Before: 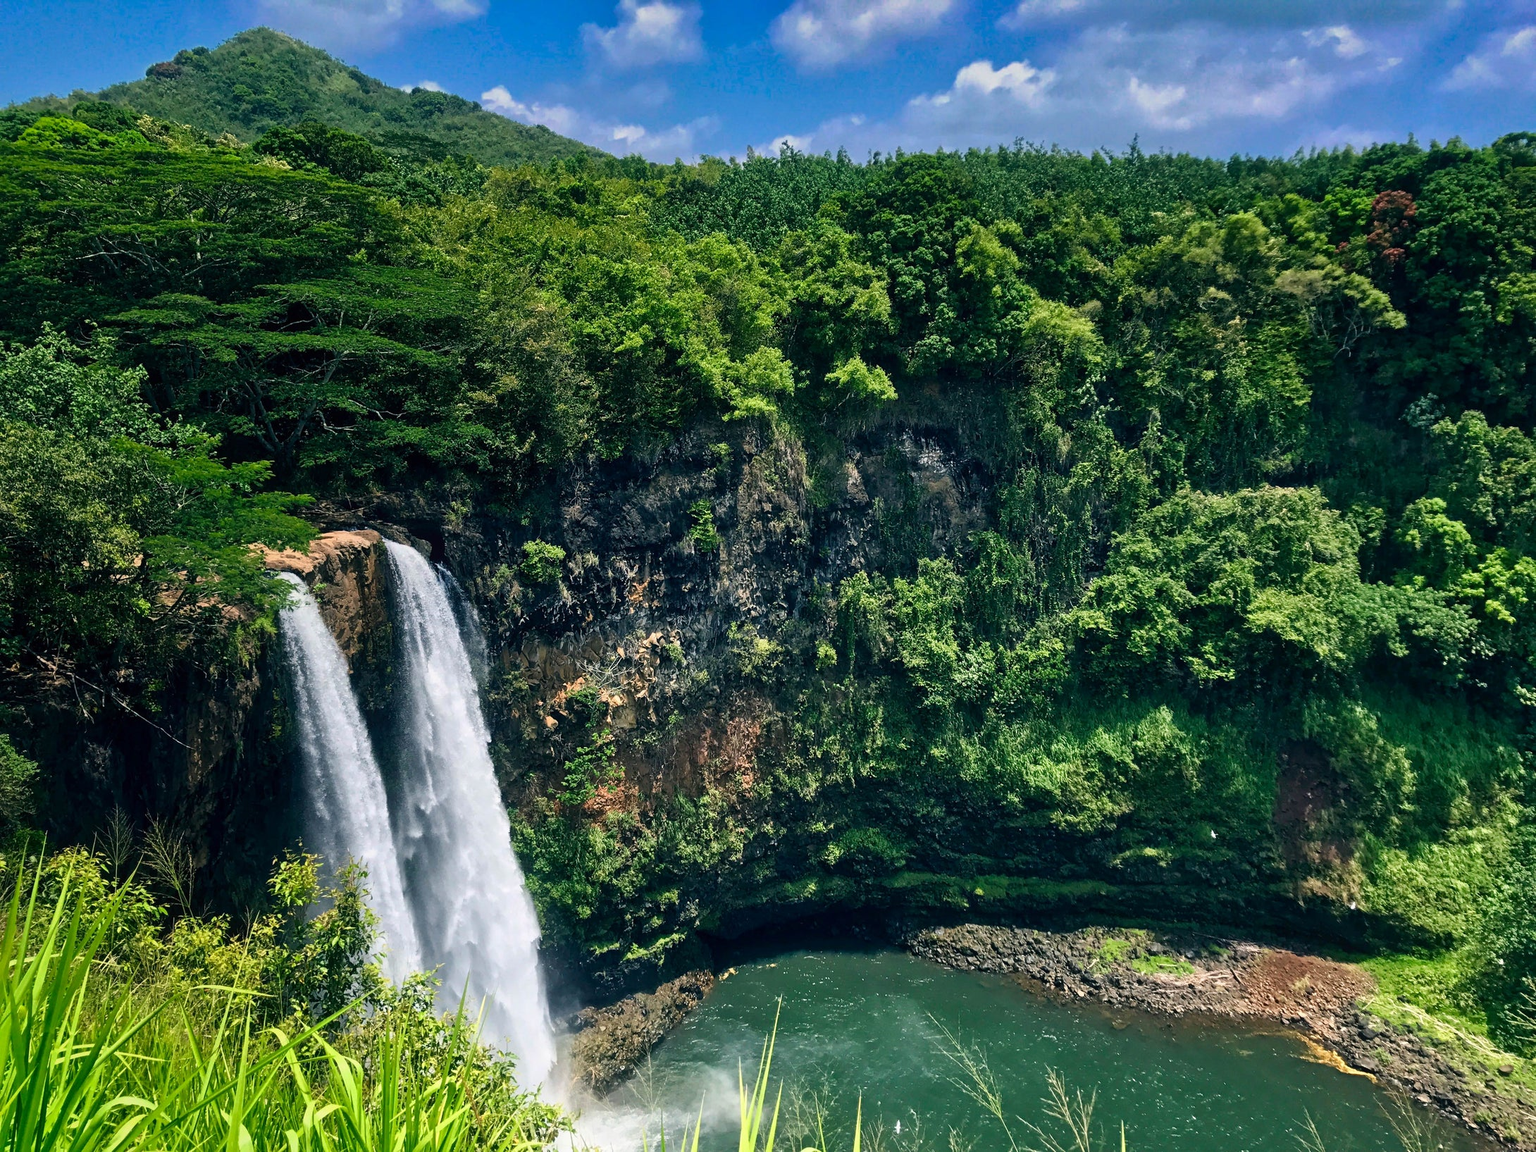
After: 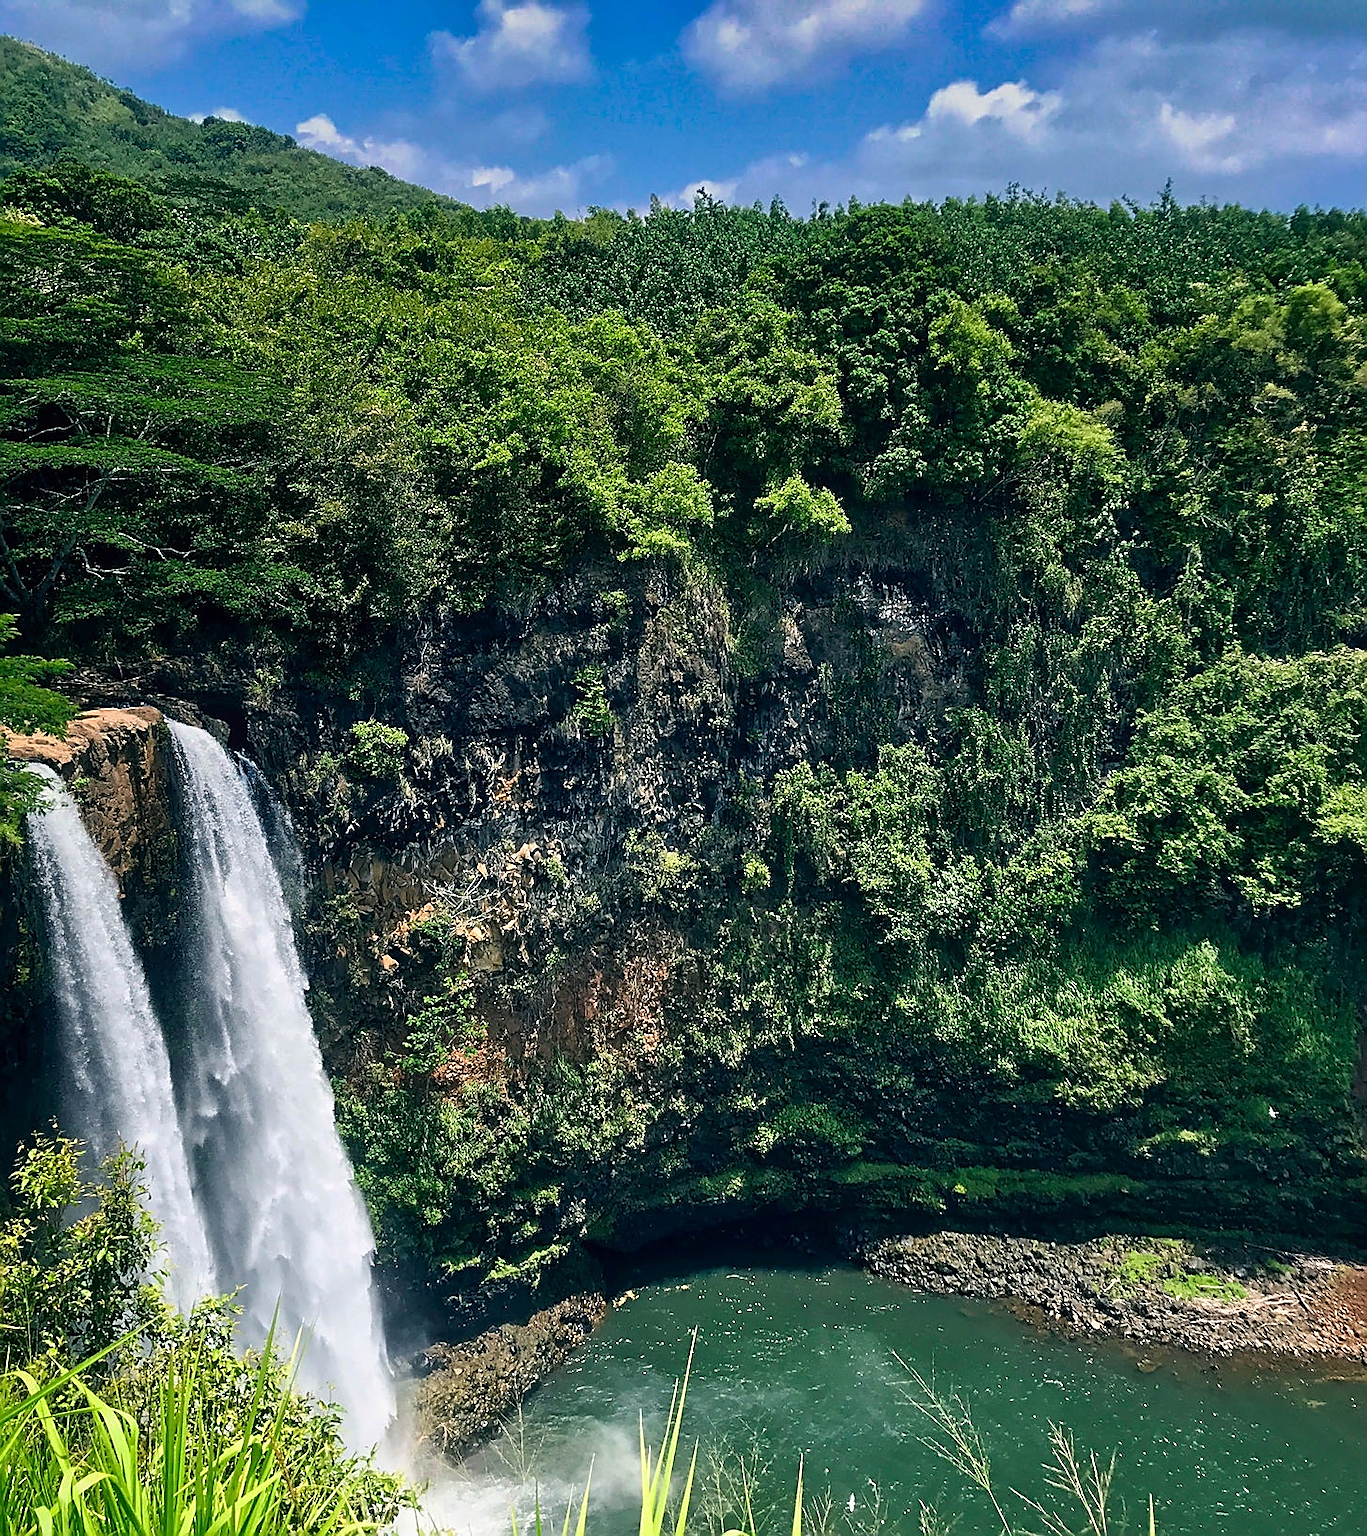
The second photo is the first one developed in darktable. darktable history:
crop: left 16.898%, right 16.285%
sharpen: radius 1.369, amount 1.246, threshold 0.737
